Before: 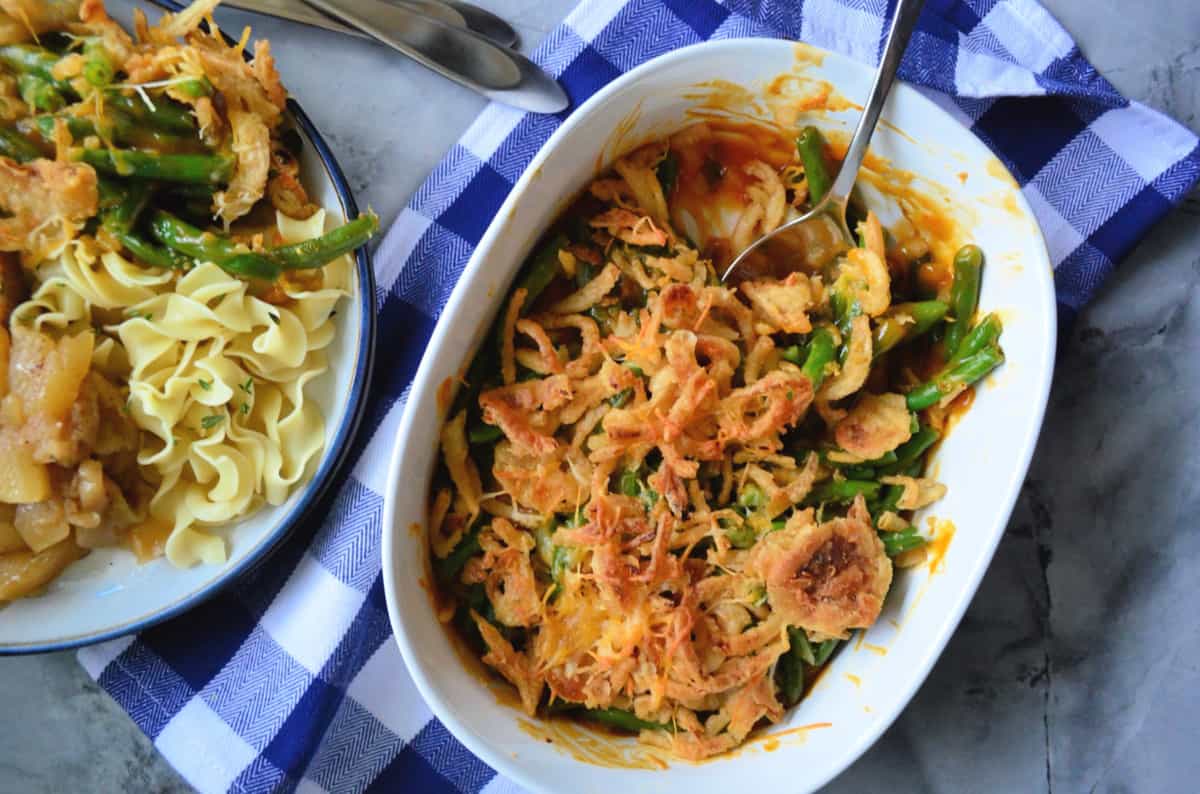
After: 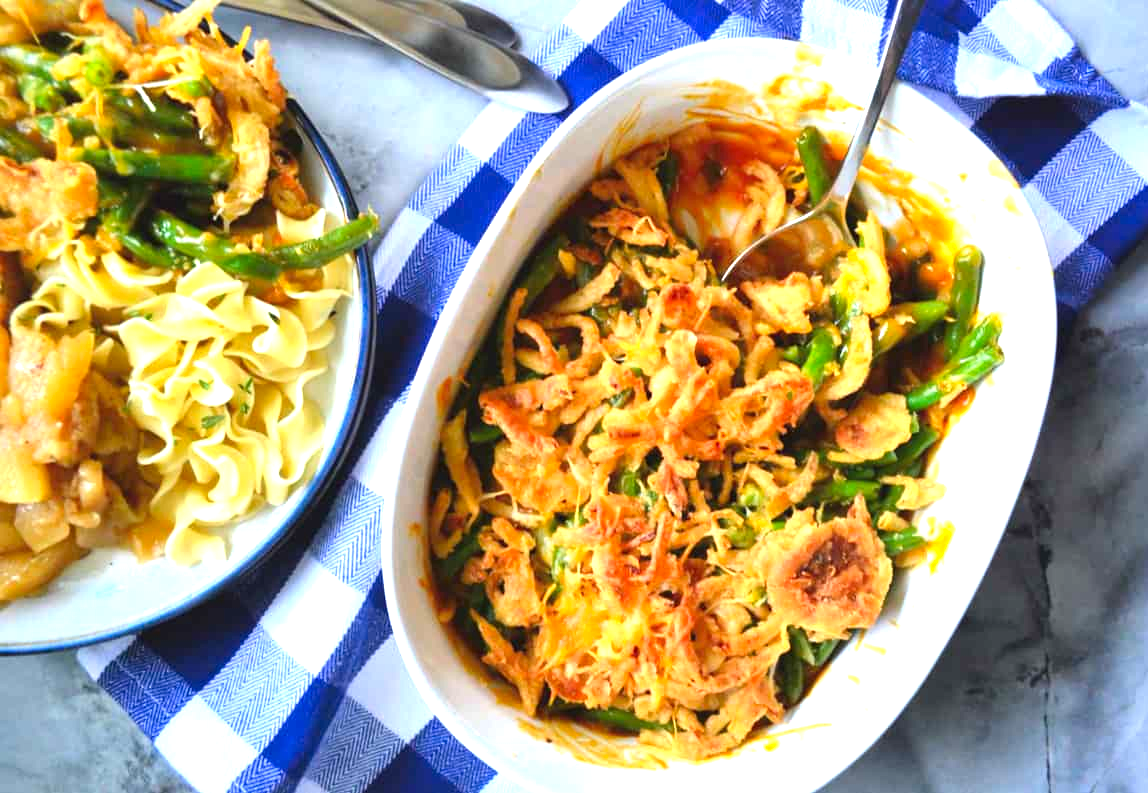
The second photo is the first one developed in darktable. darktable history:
color correction: highlights b* 0.052, saturation 1.15
exposure: black level correction 0, exposure 1.107 EV, compensate highlight preservation false
crop: right 4.099%, bottom 0.051%
